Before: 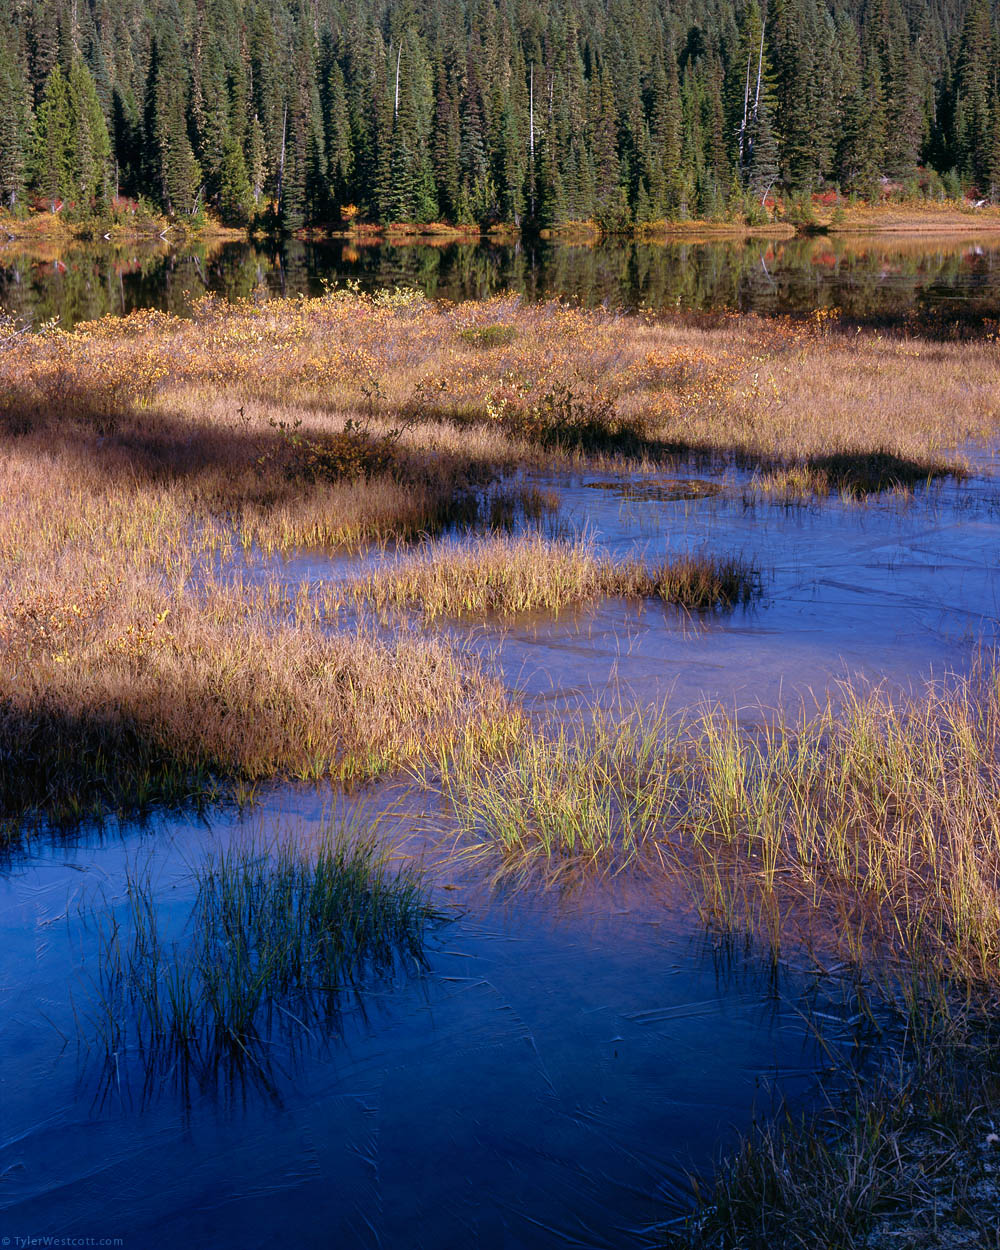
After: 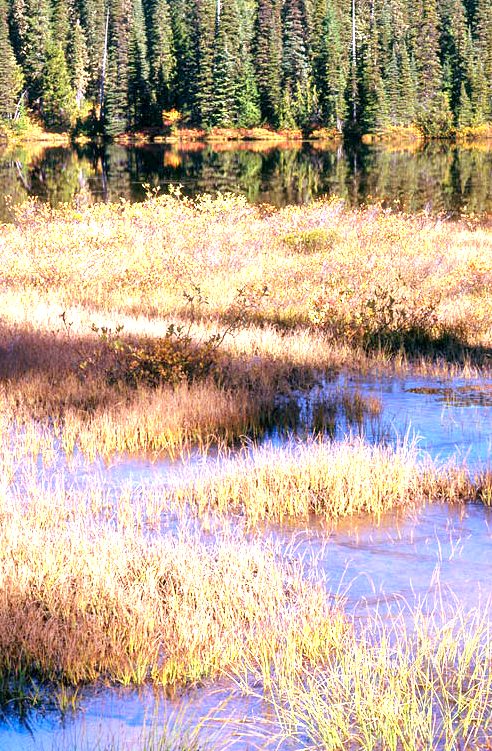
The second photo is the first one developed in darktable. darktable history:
crop: left 17.835%, top 7.675%, right 32.881%, bottom 32.213%
exposure: black level correction 0.001, exposure 1.84 EV, compensate highlight preservation false
